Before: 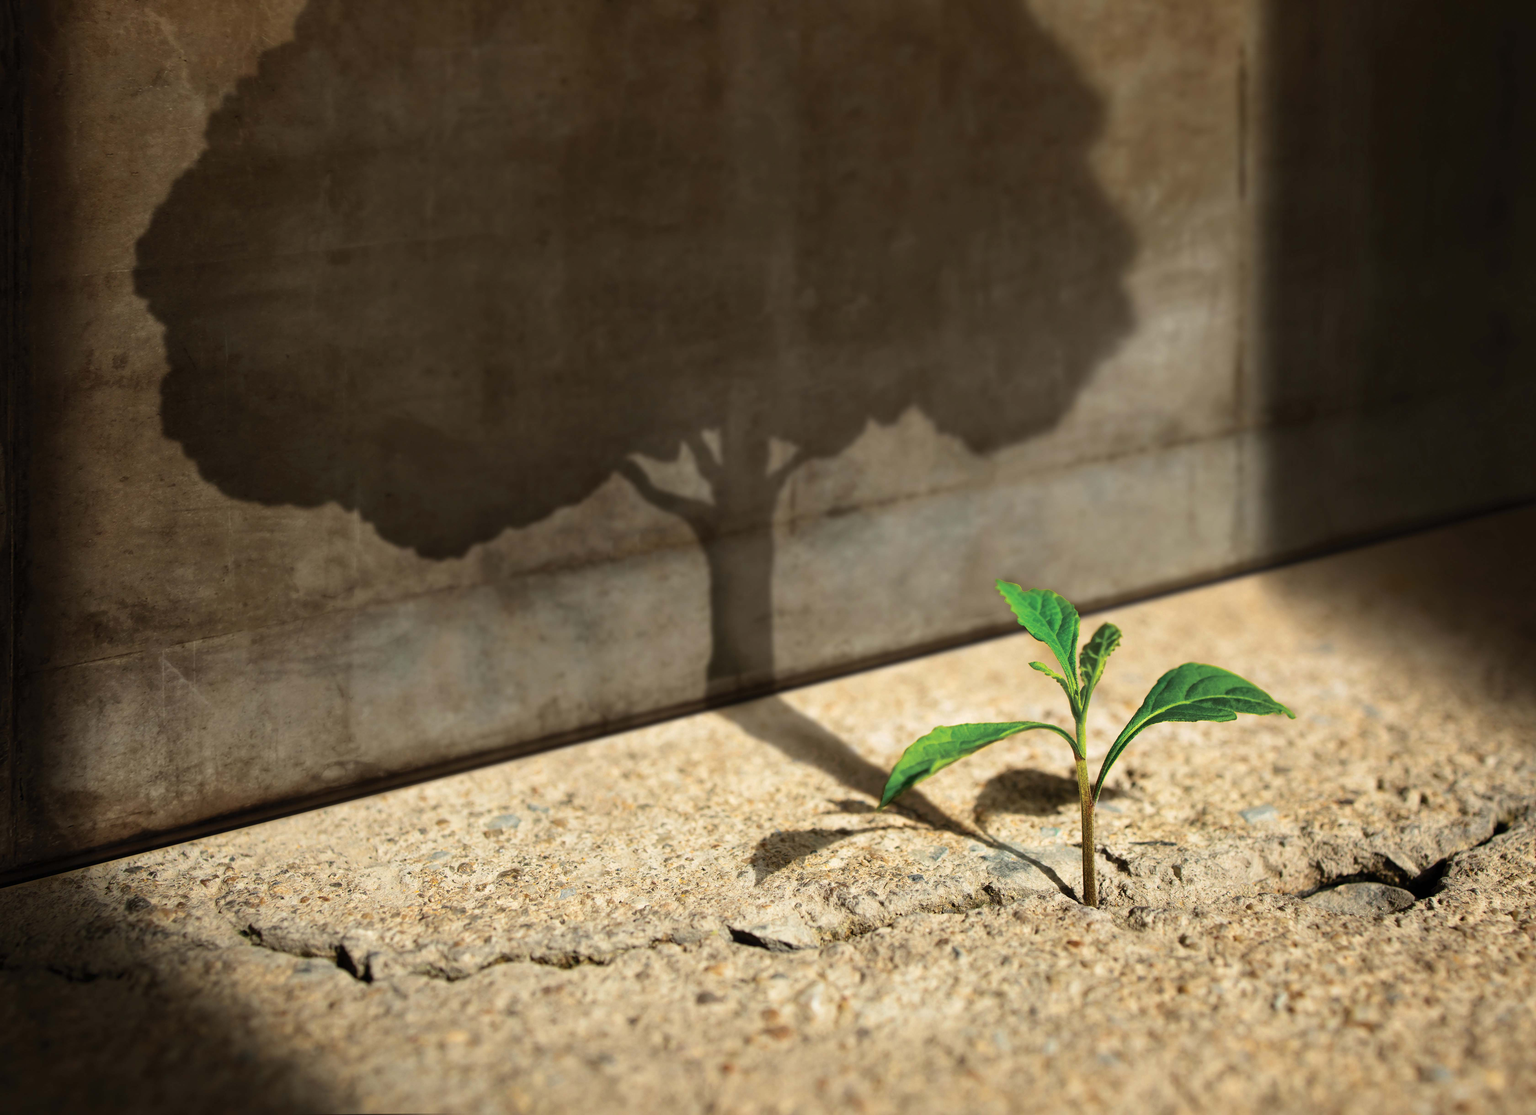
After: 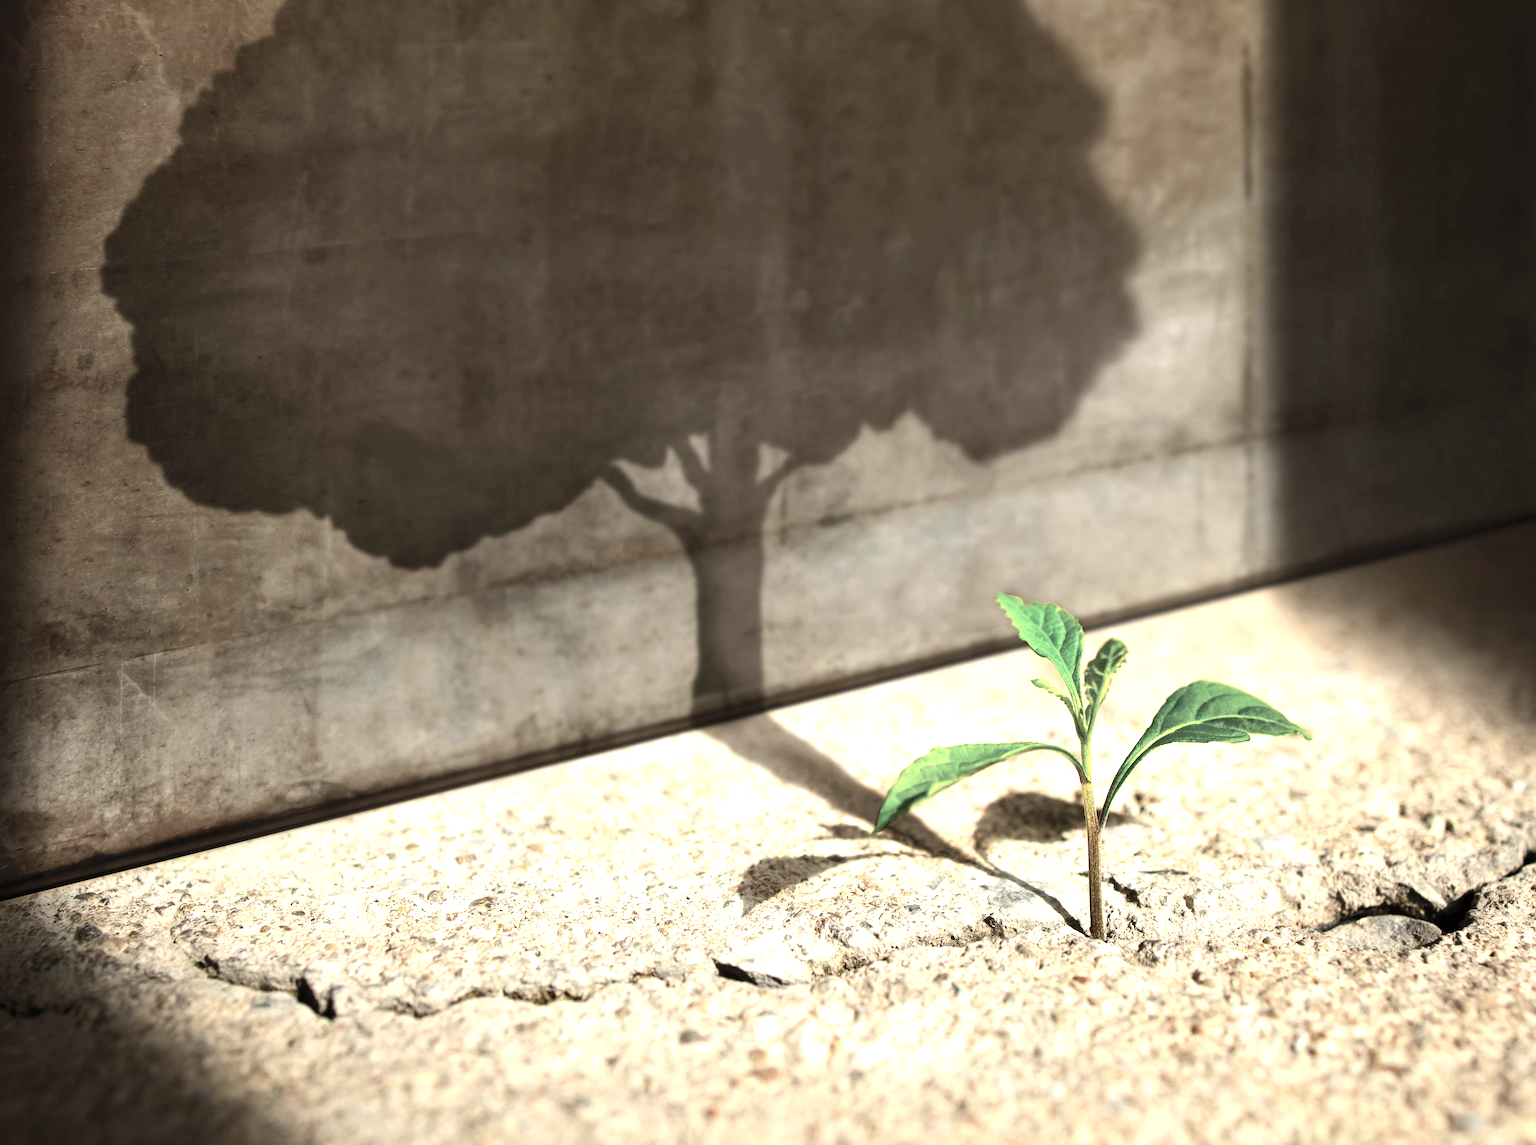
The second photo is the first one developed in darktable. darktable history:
exposure: exposure 1.061 EV, compensate highlight preservation false
rotate and perspective: rotation 0.226°, lens shift (vertical) -0.042, crop left 0.023, crop right 0.982, crop top 0.006, crop bottom 0.994
crop and rotate: left 1.774%, right 0.633%, bottom 1.28%
contrast brightness saturation: contrast 0.1, saturation -0.36
